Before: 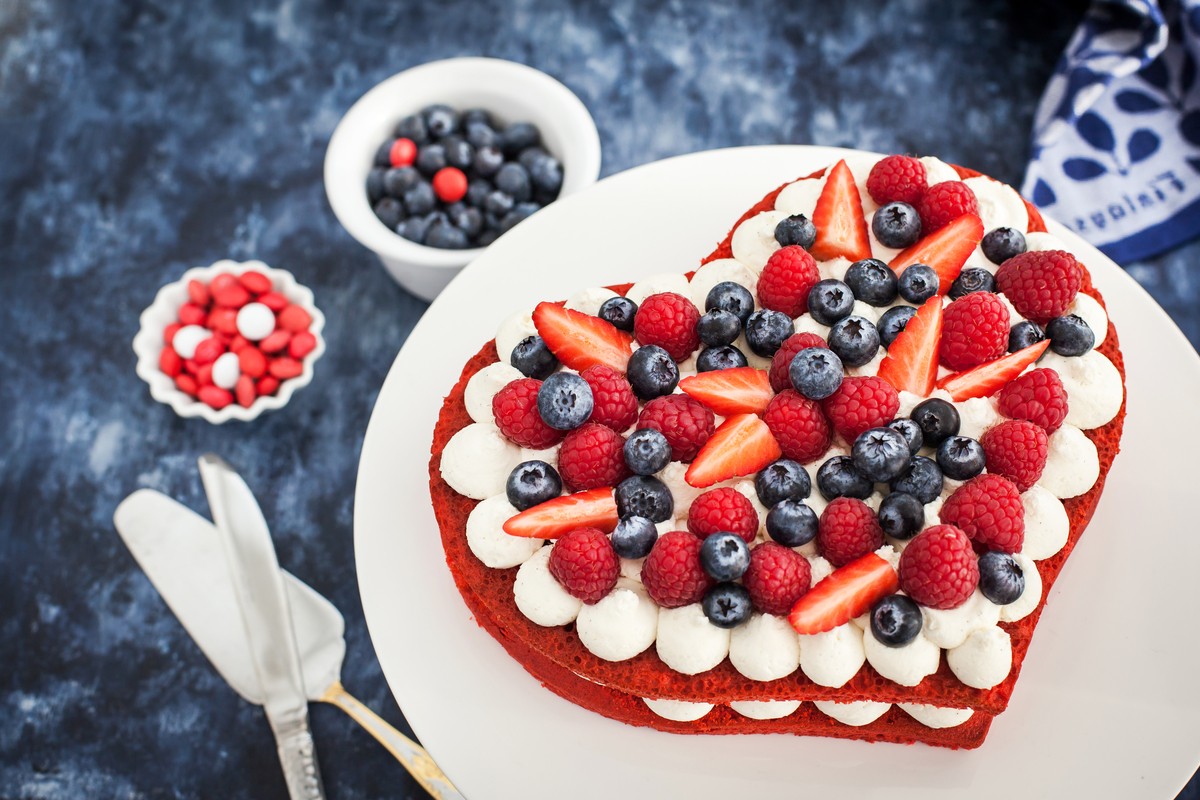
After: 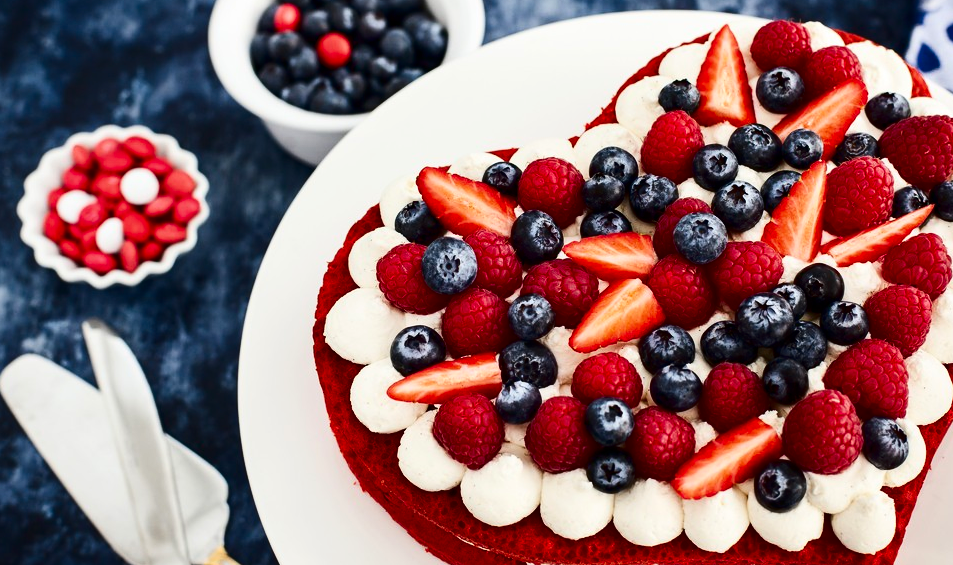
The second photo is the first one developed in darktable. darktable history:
contrast brightness saturation: contrast 0.24, brightness -0.24, saturation 0.14
crop: left 9.712%, top 16.928%, right 10.845%, bottom 12.332%
